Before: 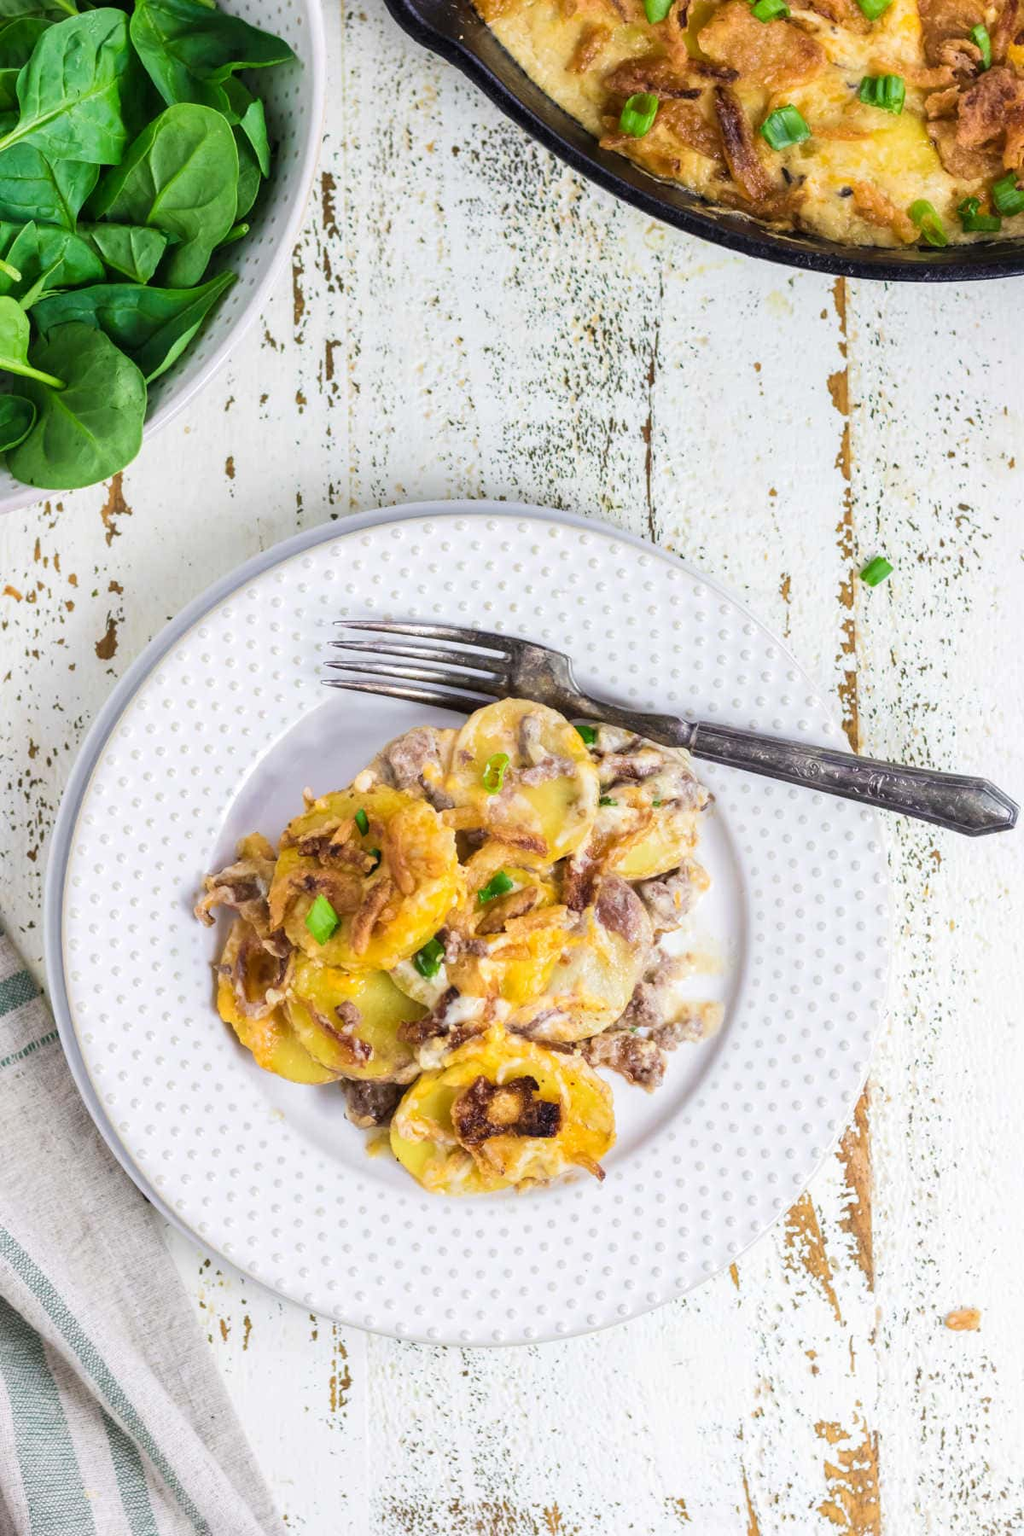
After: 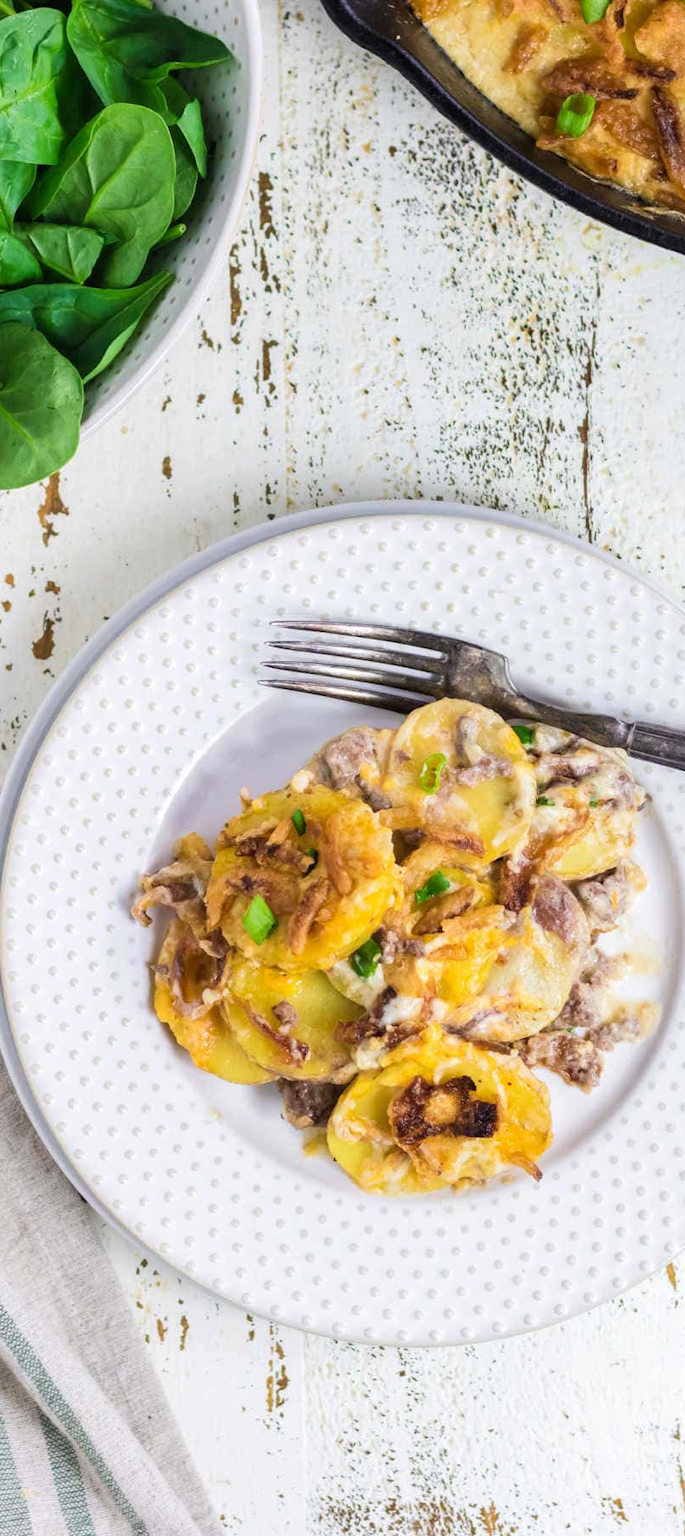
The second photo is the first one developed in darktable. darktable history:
crop and rotate: left 6.242%, right 26.796%
